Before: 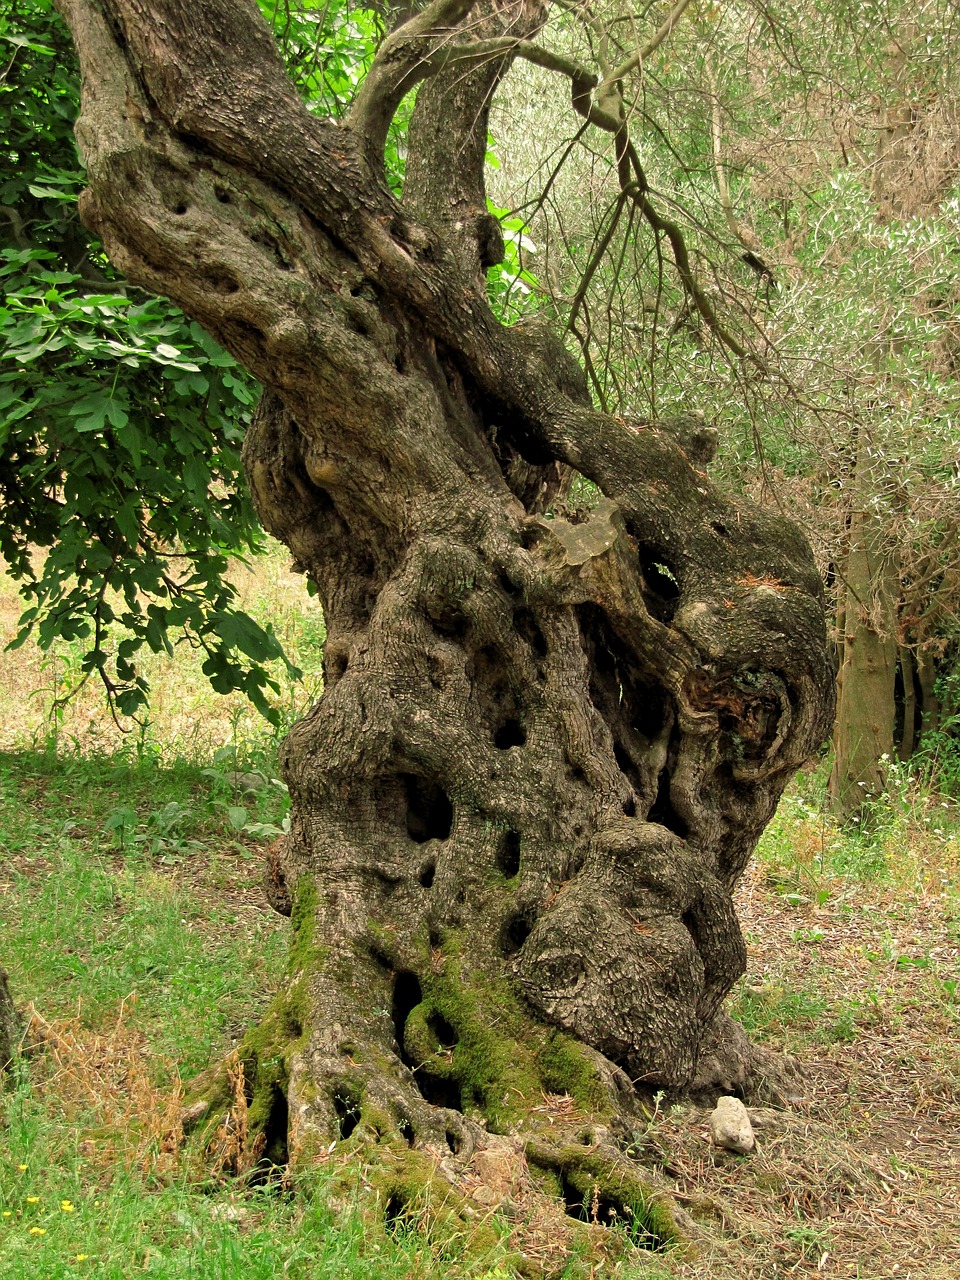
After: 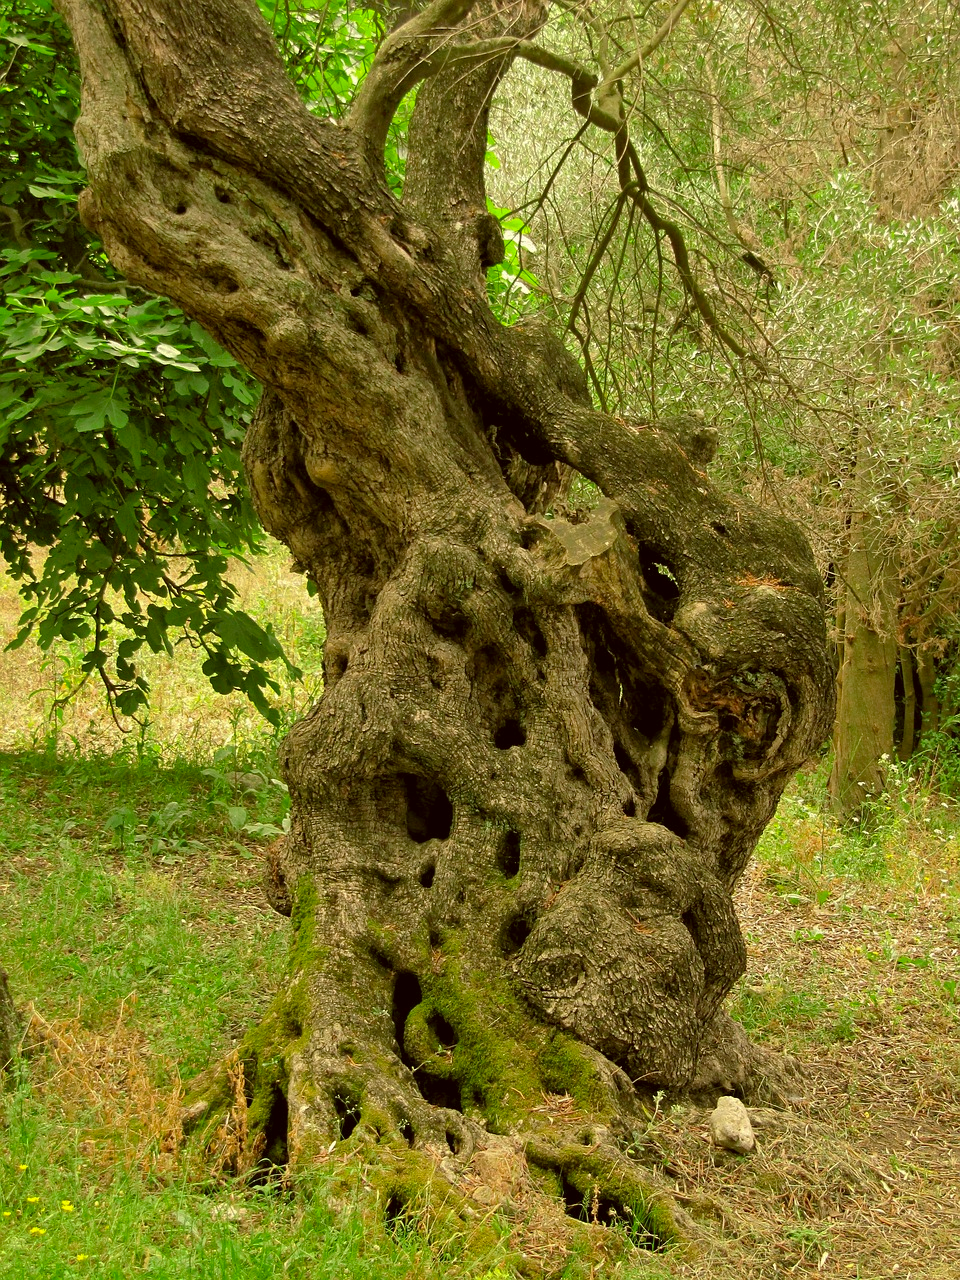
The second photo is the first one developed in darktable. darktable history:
shadows and highlights: on, module defaults
color correction: highlights a* -1.35, highlights b* 10.25, shadows a* 0.409, shadows b* 18.79
